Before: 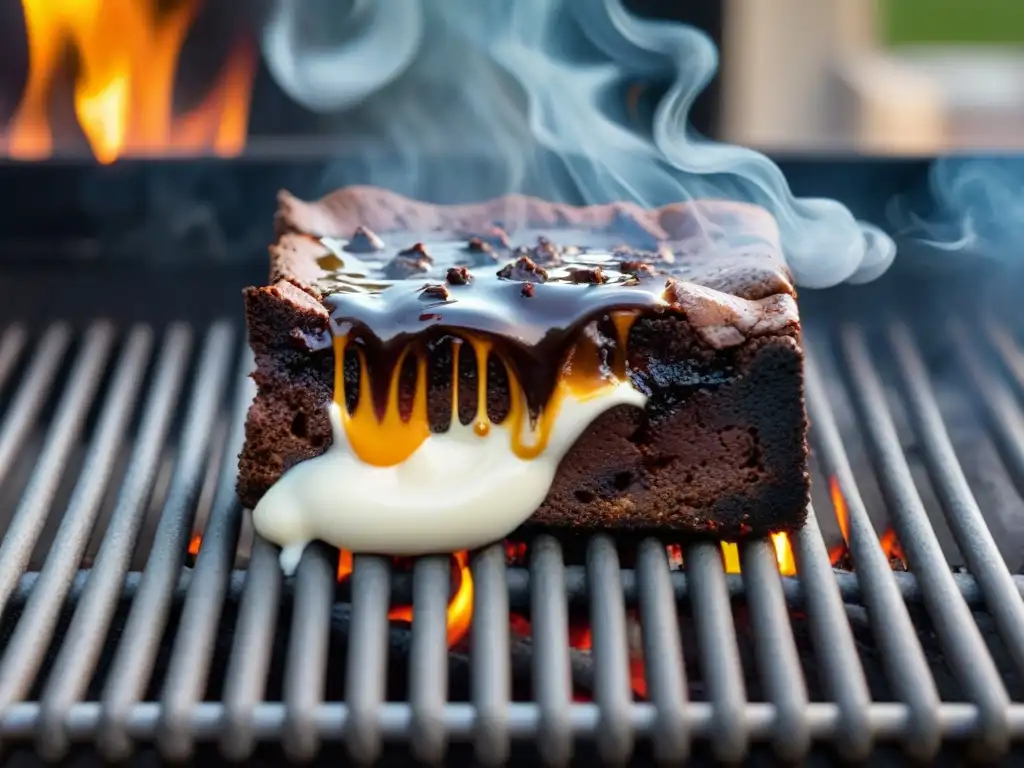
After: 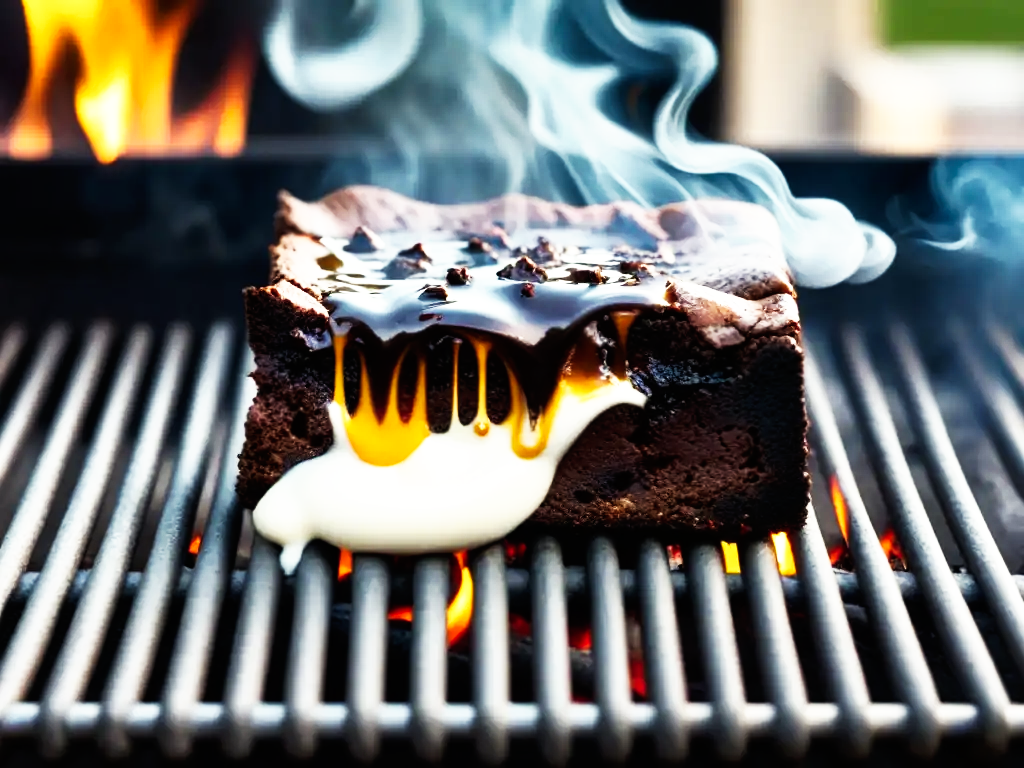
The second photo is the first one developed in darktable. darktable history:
base curve: curves: ch0 [(0, 0) (0.007, 0.004) (0.027, 0.03) (0.046, 0.07) (0.207, 0.54) (0.442, 0.872) (0.673, 0.972) (1, 1)], preserve colors none
color balance rgb: highlights gain › luminance 6.393%, highlights gain › chroma 2.56%, highlights gain › hue 90.28°, perceptual saturation grading › global saturation 0.264%, perceptual brilliance grading › highlights 3.363%, perceptual brilliance grading › mid-tones -18.852%, perceptual brilliance grading › shadows -41.067%
